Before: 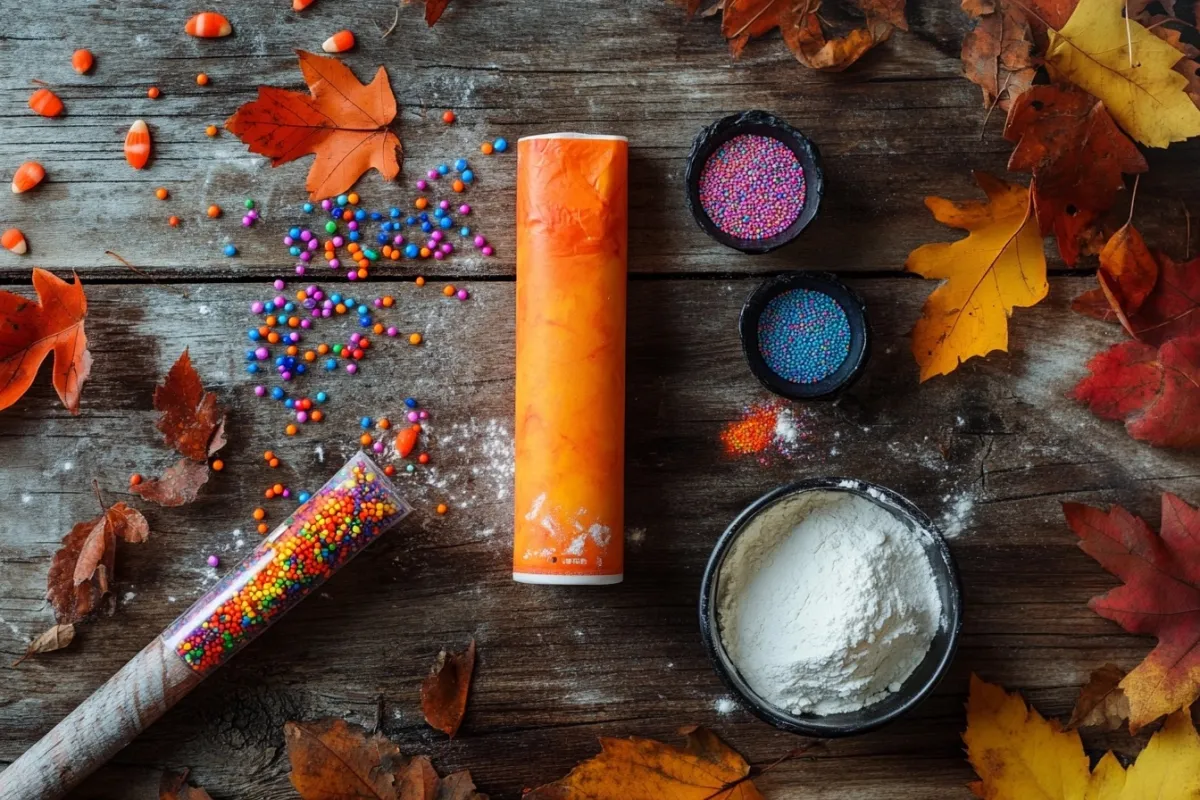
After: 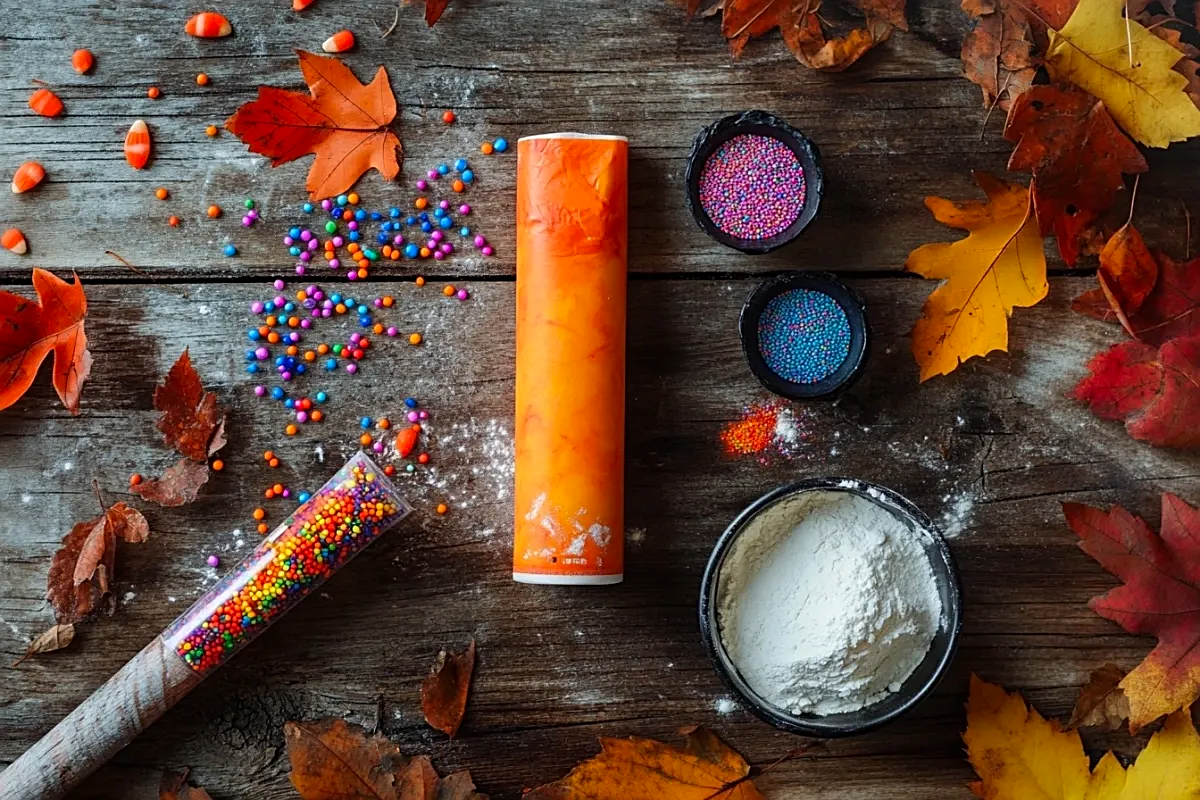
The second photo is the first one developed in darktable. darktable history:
color correction: saturation 1.1
sharpen: on, module defaults
white balance: emerald 1
